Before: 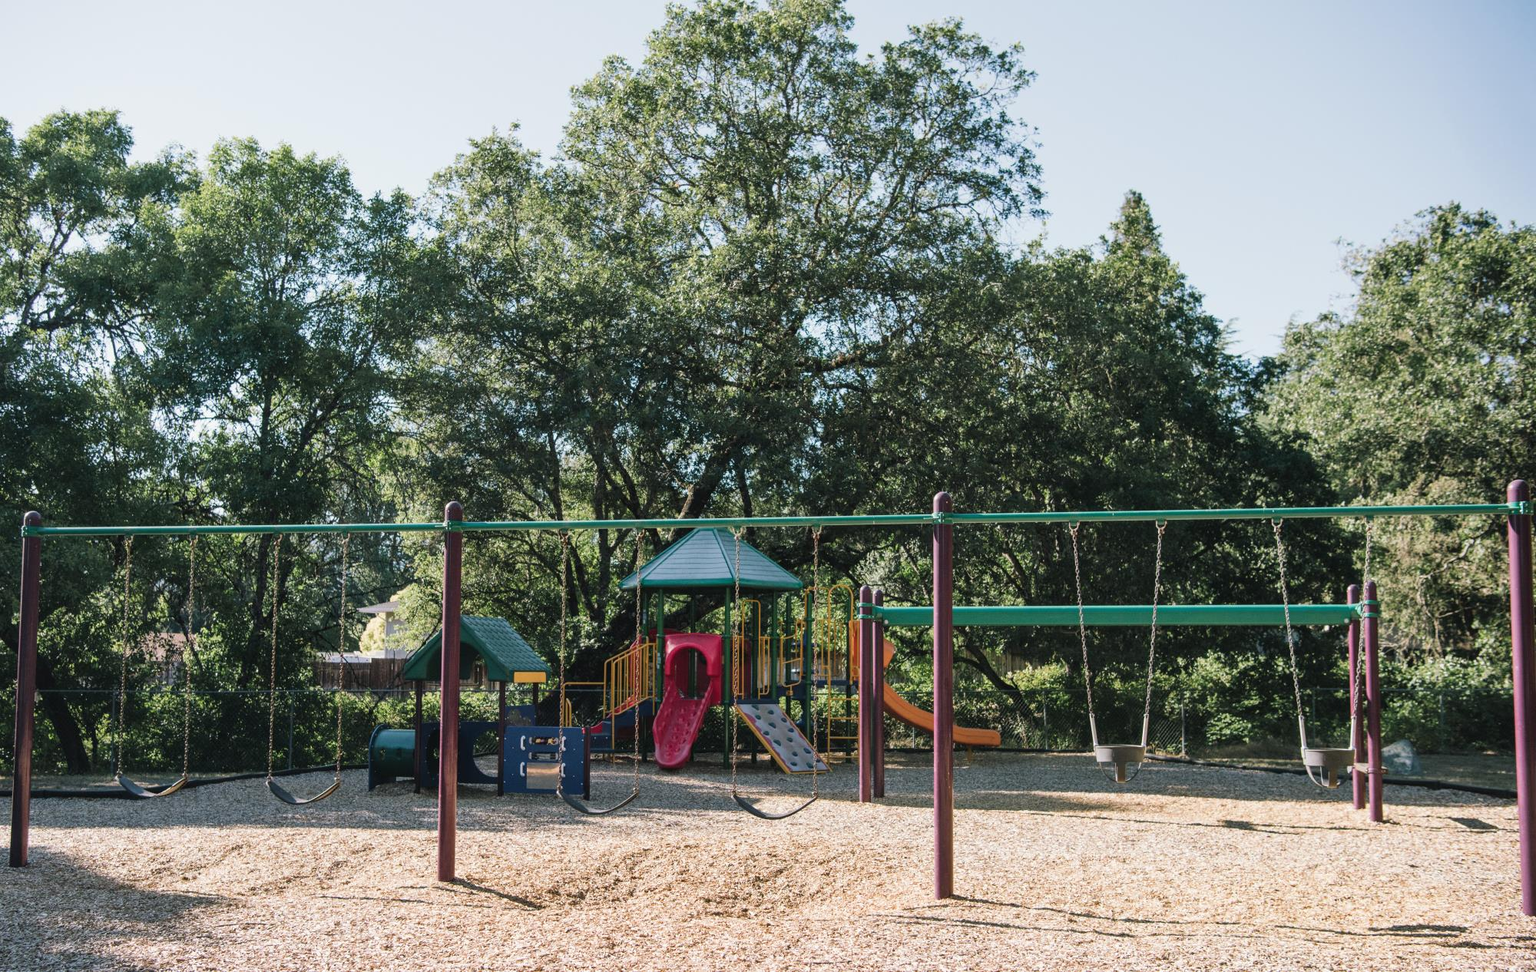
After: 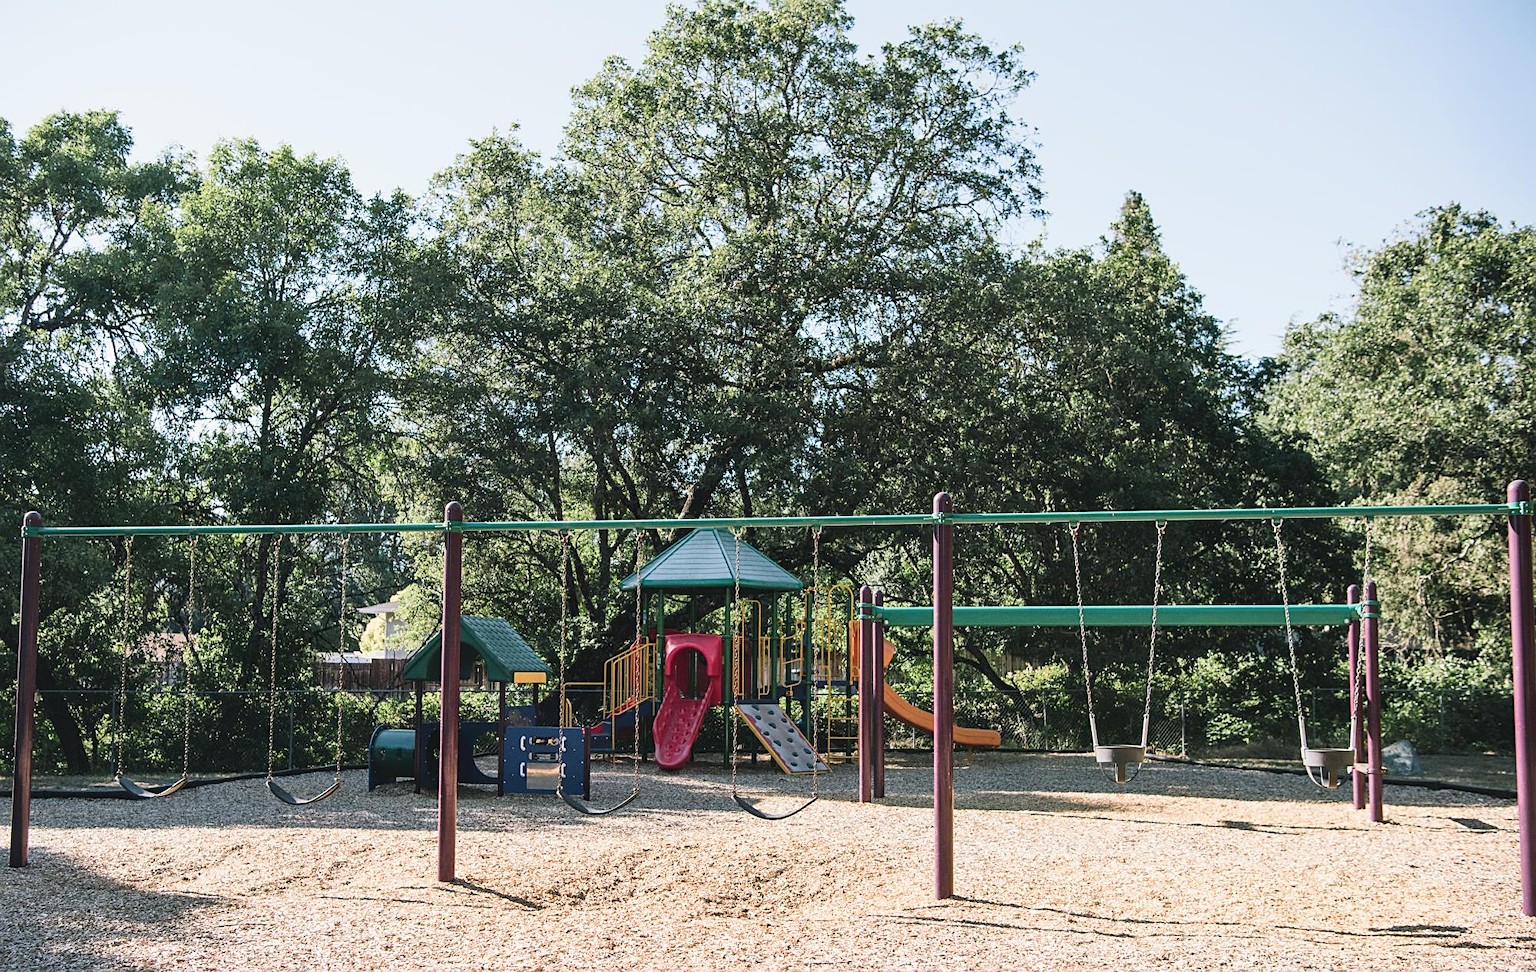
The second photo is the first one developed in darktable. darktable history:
tone curve: curves: ch0 [(0, 0.028) (0.138, 0.156) (0.468, 0.516) (0.754, 0.823) (1, 1)], color space Lab, independent channels, preserve colors none
sharpen: on, module defaults
